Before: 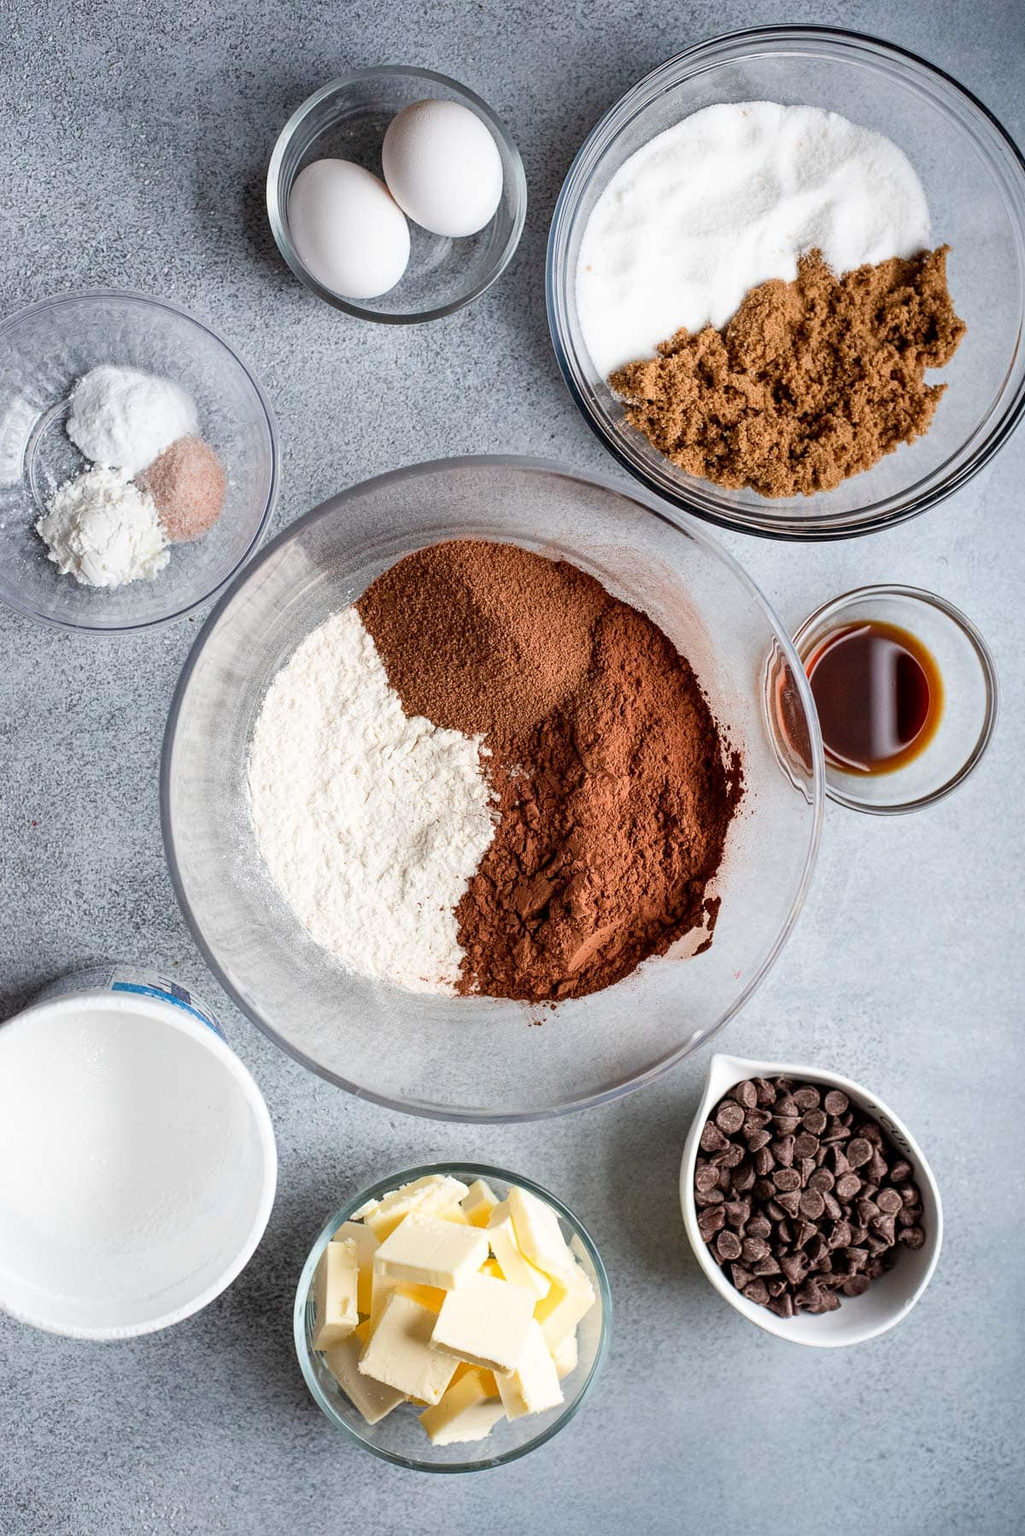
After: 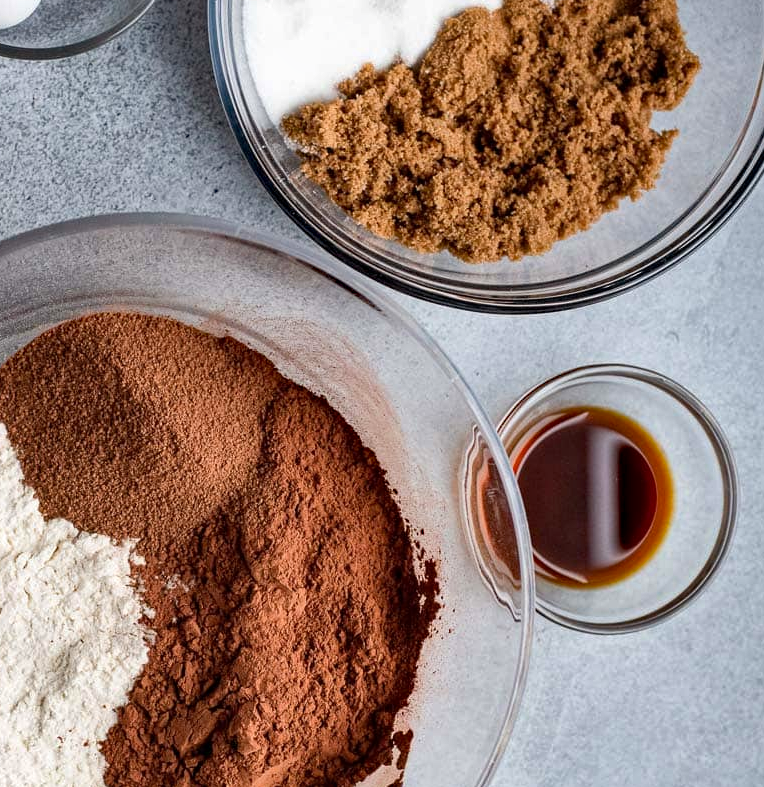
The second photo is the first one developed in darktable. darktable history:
haze removal: compatibility mode true, adaptive false
local contrast: mode bilateral grid, contrast 9, coarseness 25, detail 115%, midtone range 0.2
shadows and highlights: highlights color adjustment 78.37%, low approximation 0.01, soften with gaussian
crop: left 35.998%, top 17.839%, right 0.299%, bottom 38.34%
color calibration: illuminant same as pipeline (D50), adaptation XYZ, x 0.346, y 0.357, temperature 5010.15 K
